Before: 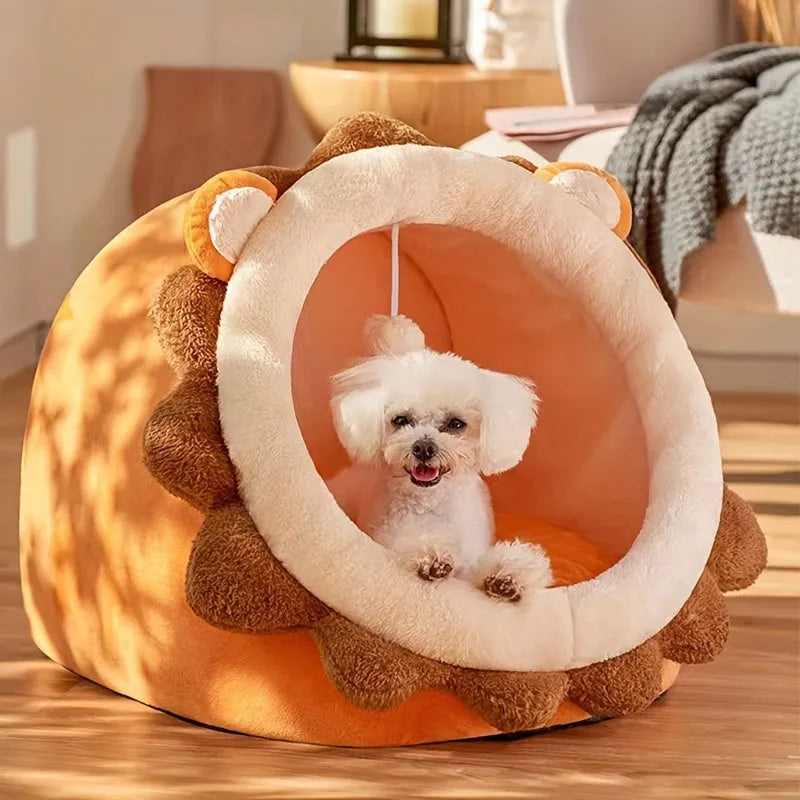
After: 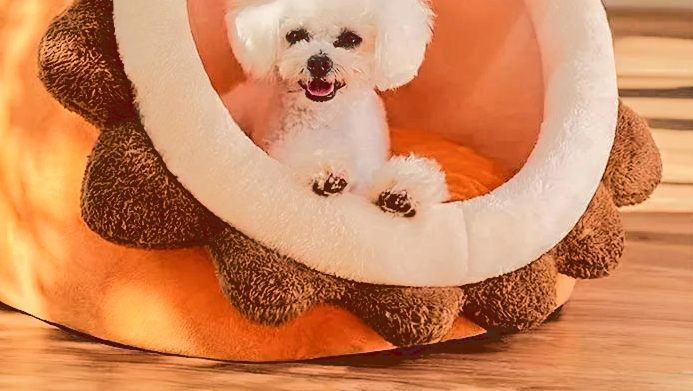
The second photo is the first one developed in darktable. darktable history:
base curve: curves: ch0 [(0.065, 0.026) (0.236, 0.358) (0.53, 0.546) (0.777, 0.841) (0.924, 0.992)], preserve colors average RGB
crop and rotate: left 13.306%, top 48.129%, bottom 2.928%
